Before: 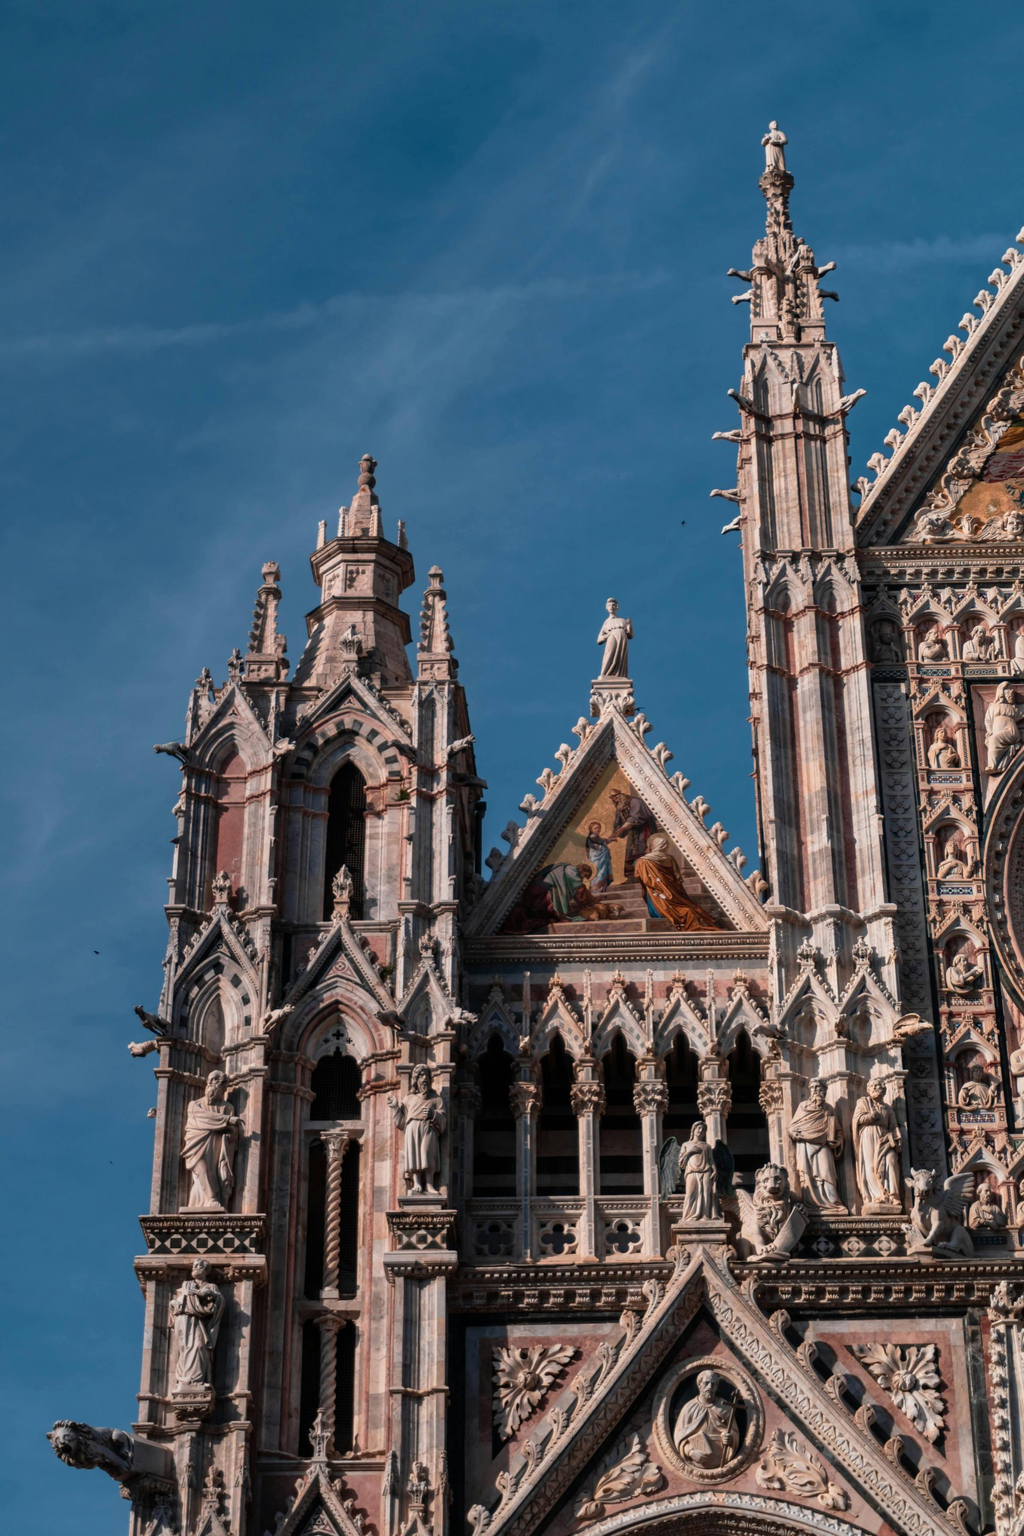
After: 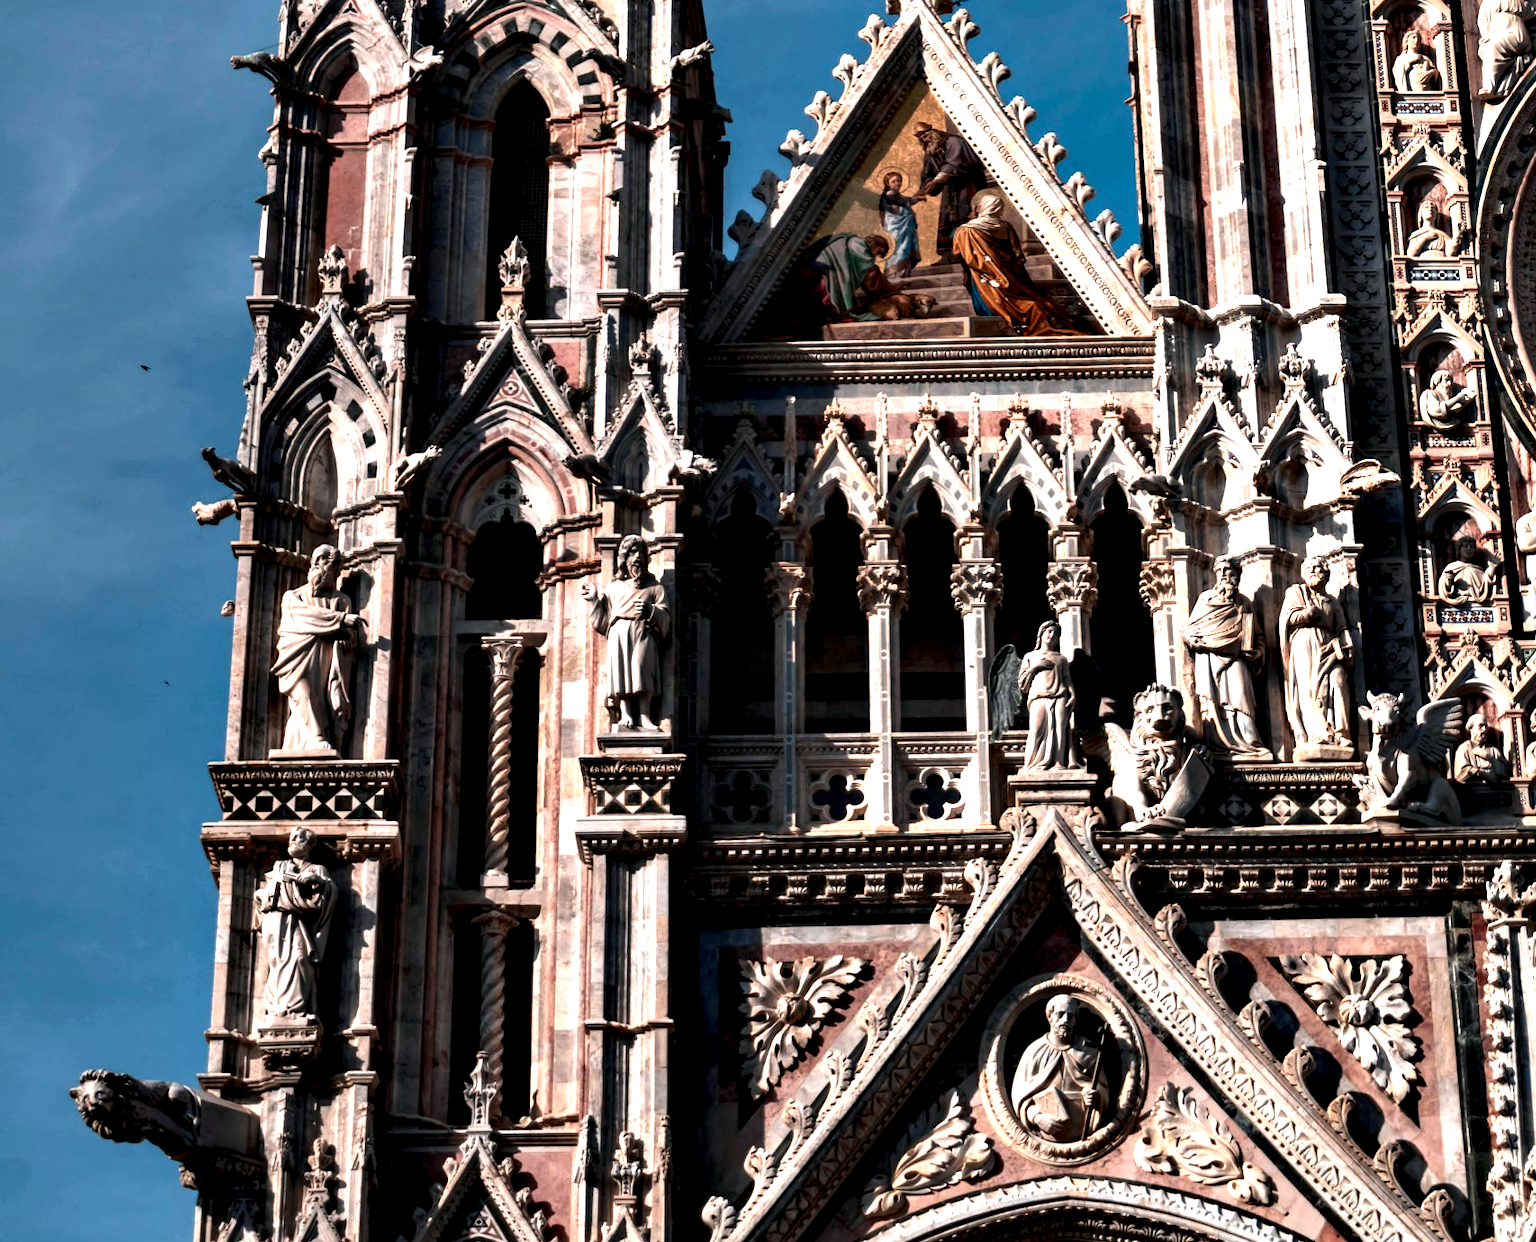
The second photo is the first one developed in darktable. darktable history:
tone equalizer: -8 EV 0.001 EV, -7 EV -0.001 EV, -6 EV 0.005 EV, -5 EV -0.058 EV, -4 EV -0.134 EV, -3 EV -0.168 EV, -2 EV 0.263 EV, -1 EV 0.711 EV, +0 EV 0.471 EV
exposure: compensate highlight preservation false
crop and rotate: top 46.083%, right 0.034%
contrast equalizer: octaves 7, y [[0.6 ×6], [0.55 ×6], [0 ×6], [0 ×6], [0 ×6]]
